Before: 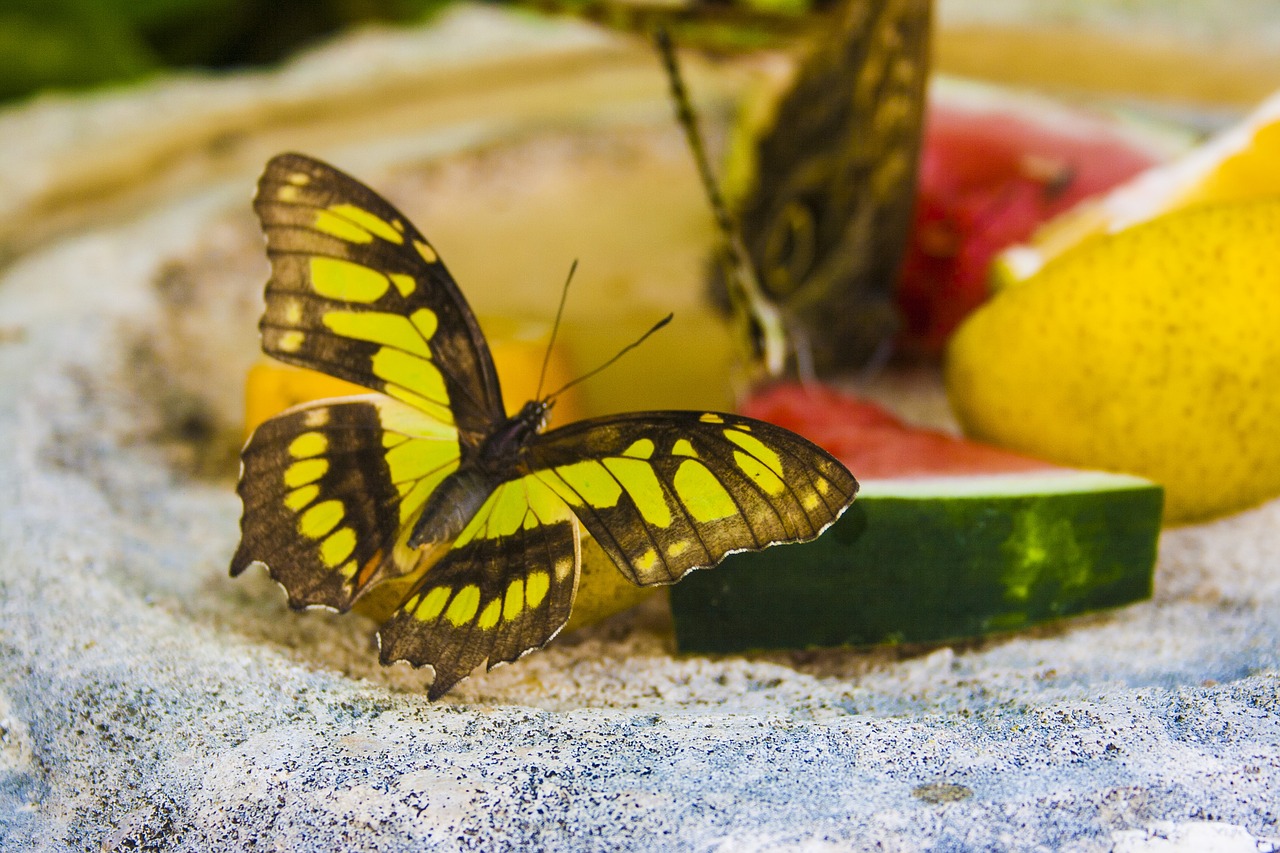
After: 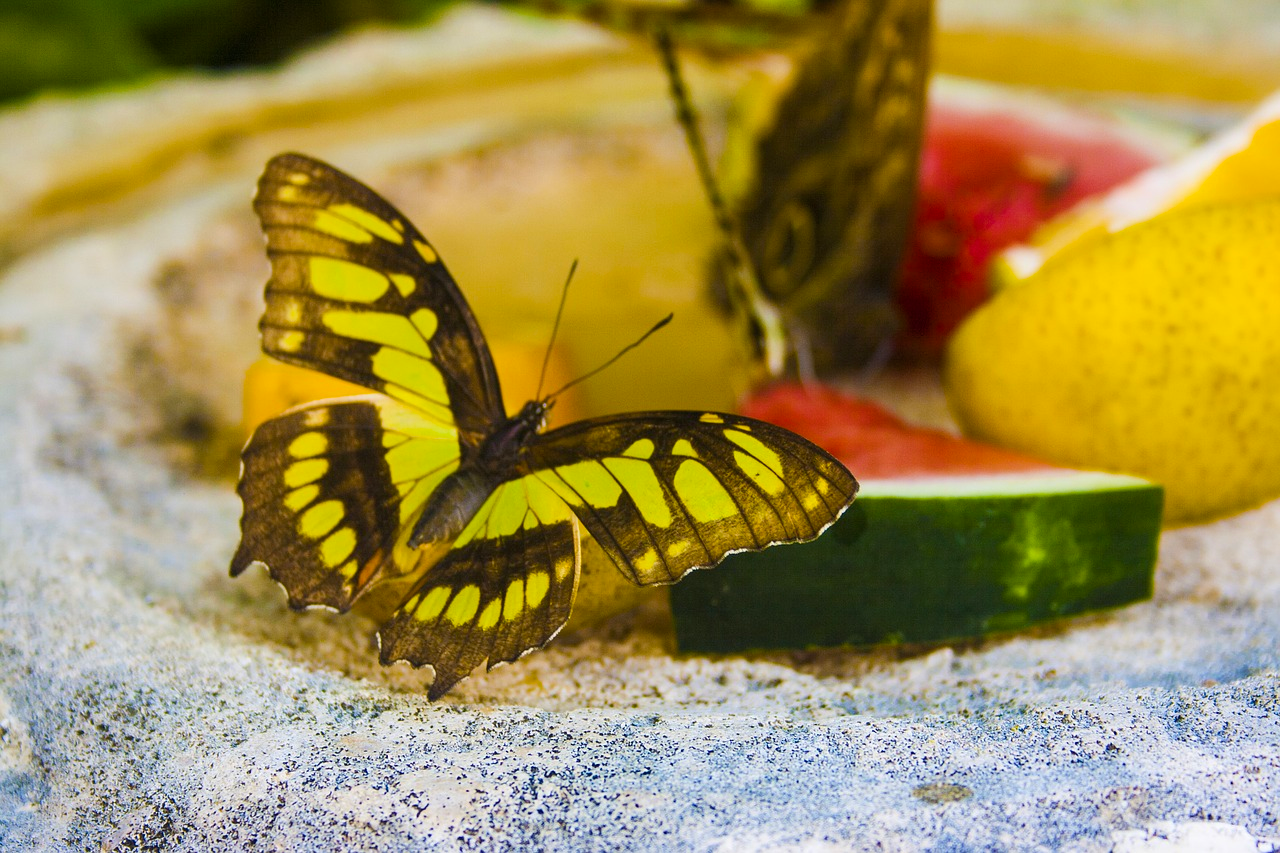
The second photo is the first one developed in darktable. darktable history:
color balance rgb: perceptual saturation grading › global saturation 15.06%, global vibrance 20%
